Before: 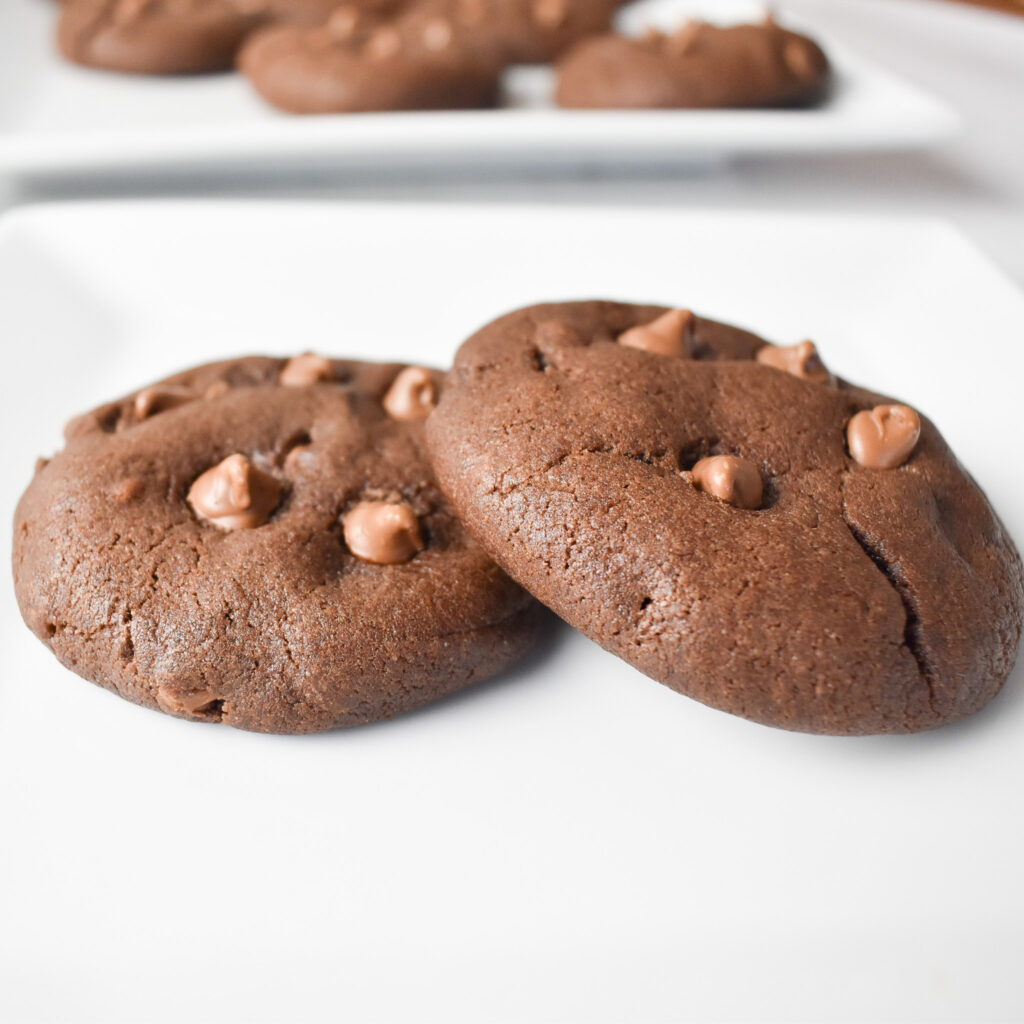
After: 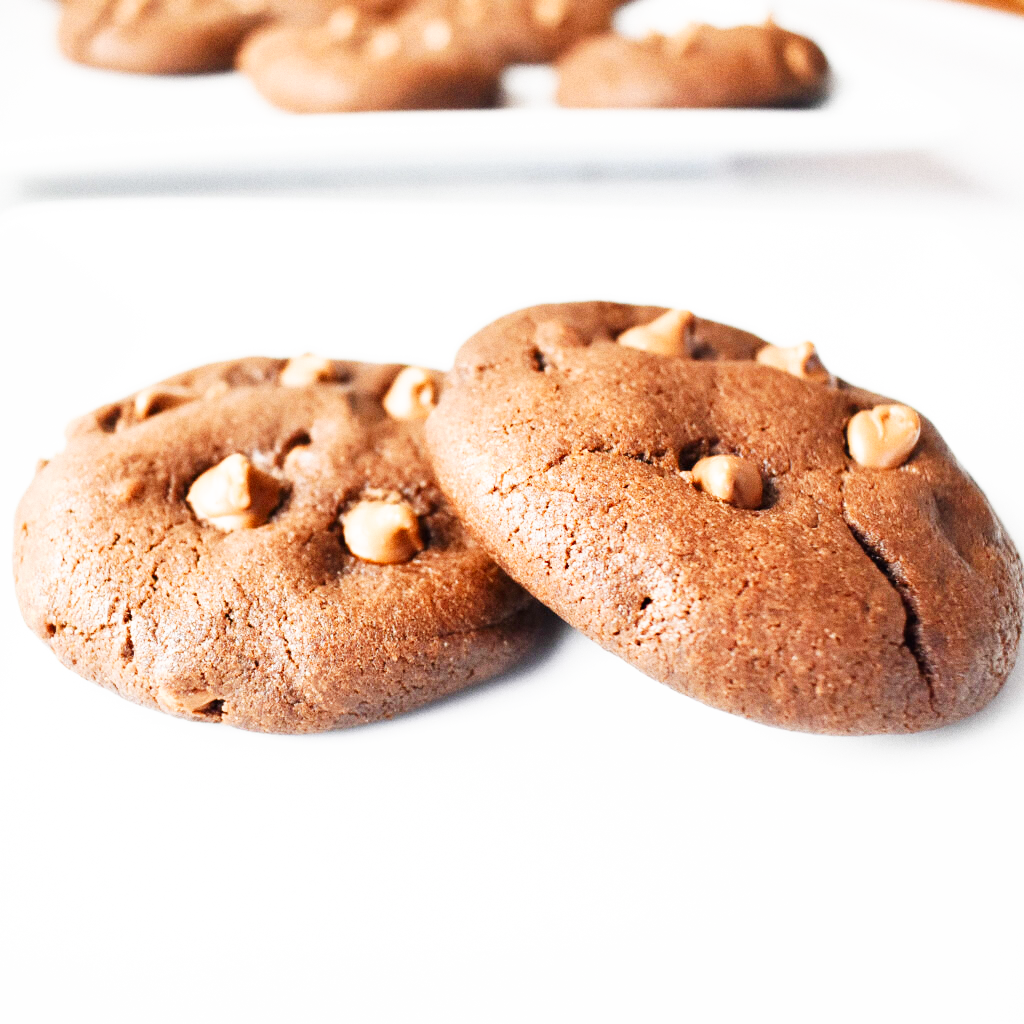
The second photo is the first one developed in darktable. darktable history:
grain: coarseness 3.21 ISO
base curve: curves: ch0 [(0, 0) (0.007, 0.004) (0.027, 0.03) (0.046, 0.07) (0.207, 0.54) (0.442, 0.872) (0.673, 0.972) (1, 1)], preserve colors none
